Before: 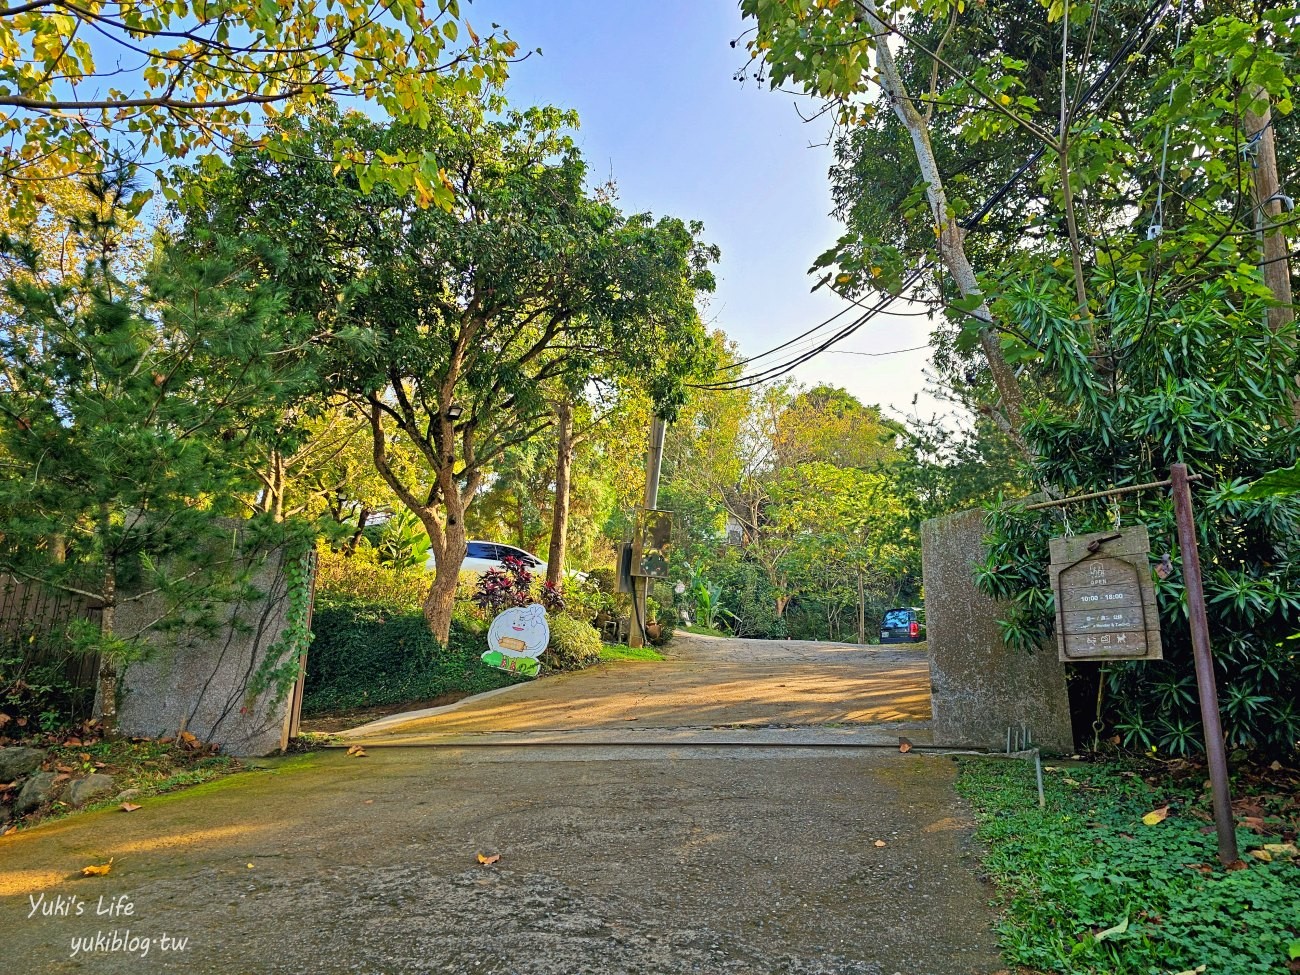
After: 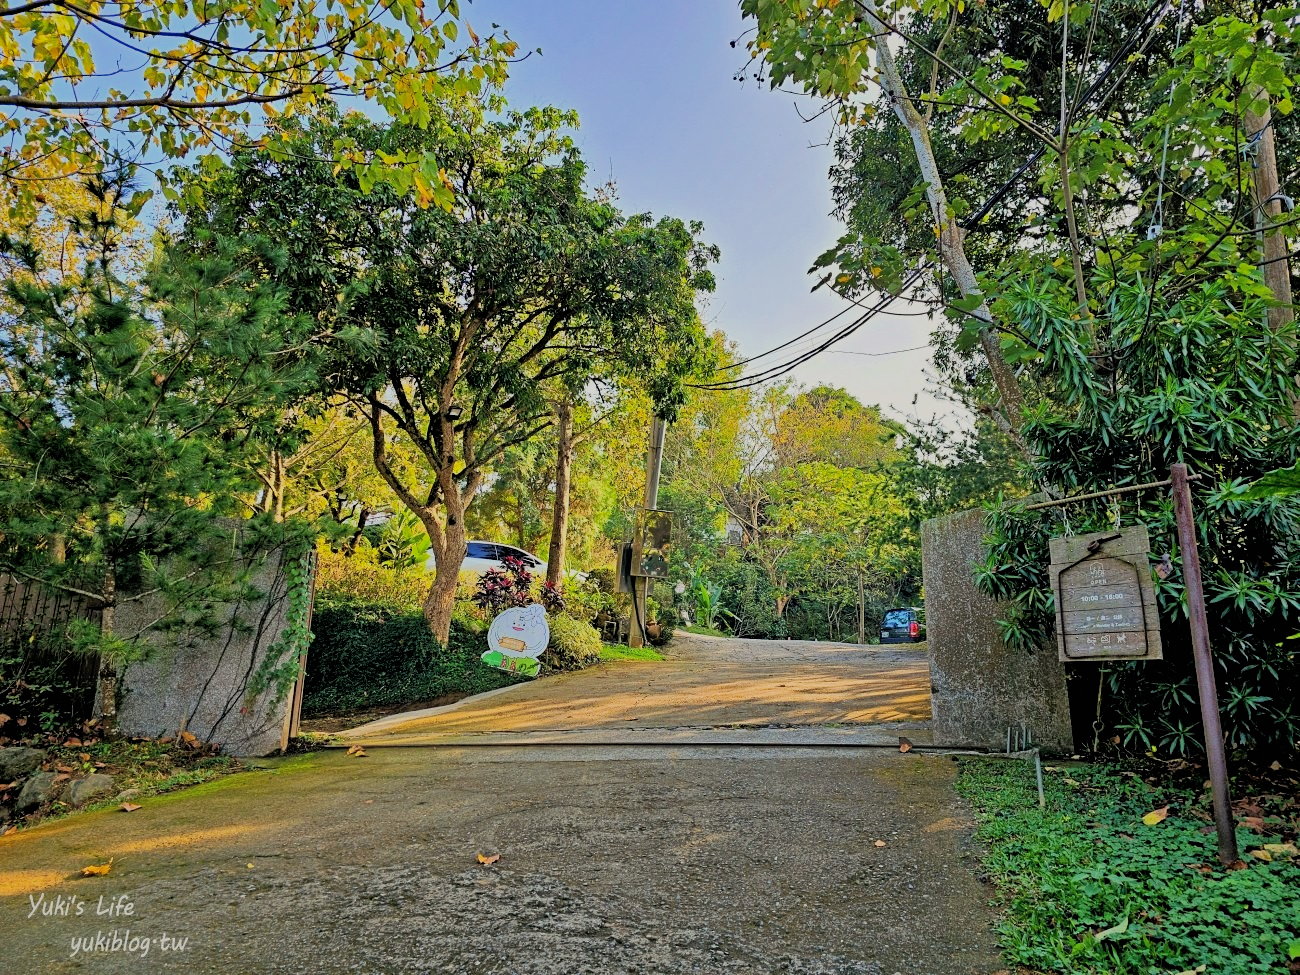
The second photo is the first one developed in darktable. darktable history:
filmic rgb: black relative exposure -5 EV, hardness 2.88, contrast 1.2
shadows and highlights: on, module defaults
